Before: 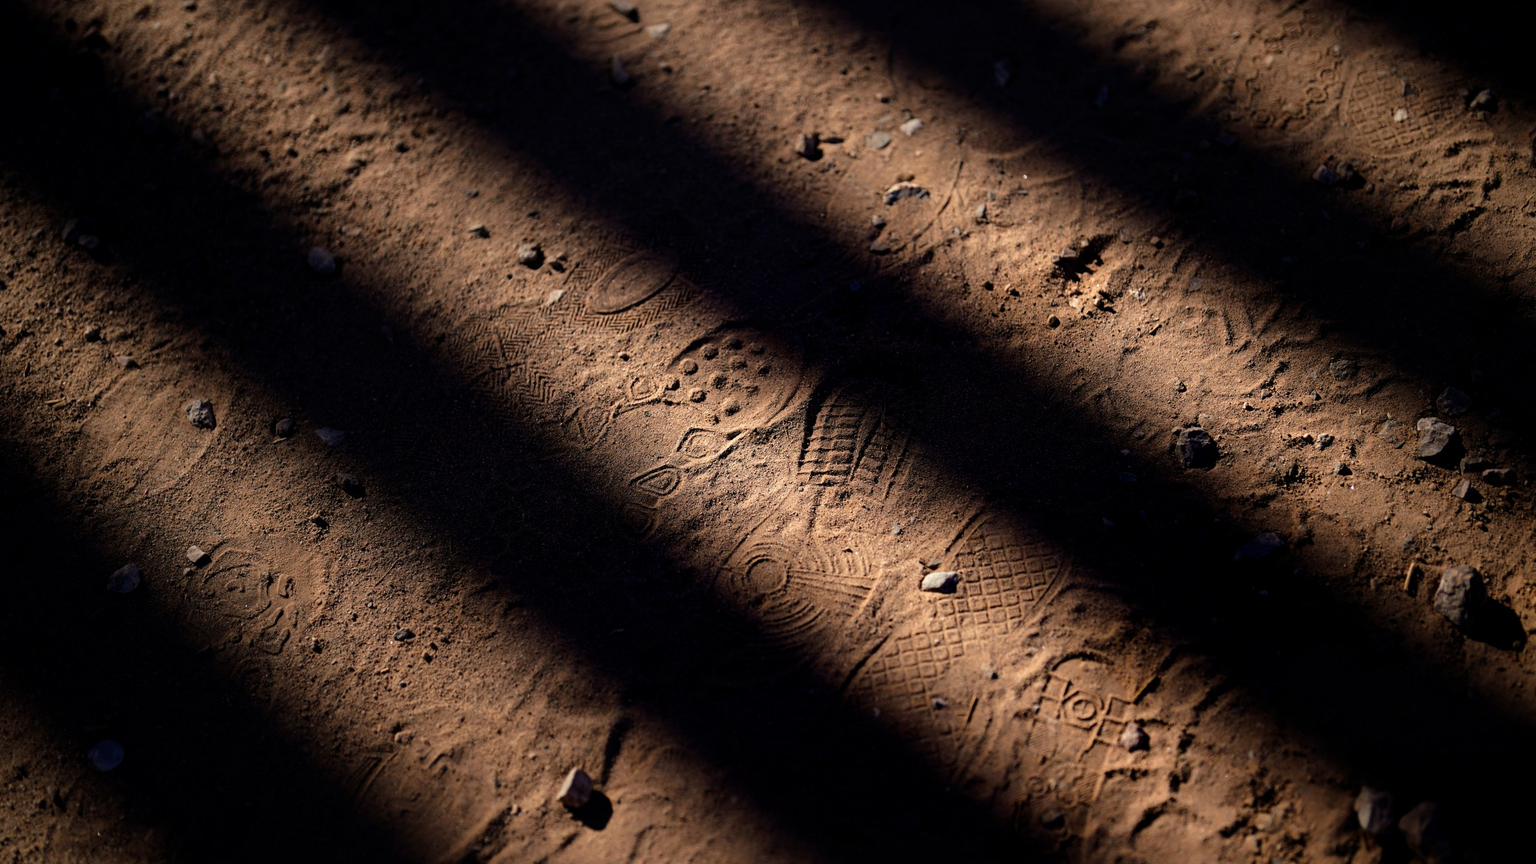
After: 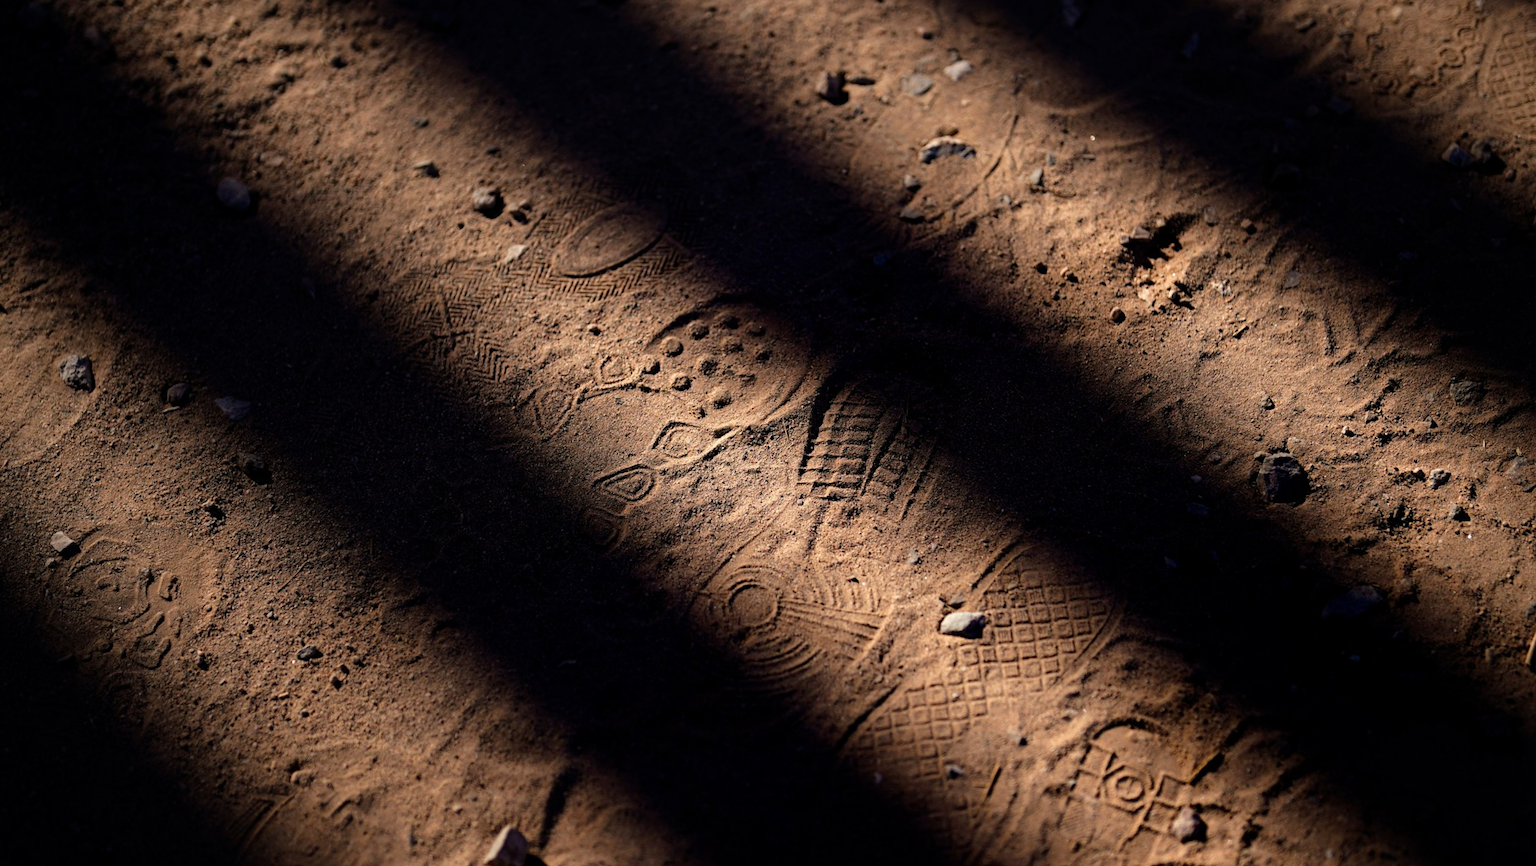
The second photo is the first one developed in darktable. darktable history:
crop and rotate: angle -3.07°, left 5.256%, top 5.174%, right 4.71%, bottom 4.518%
